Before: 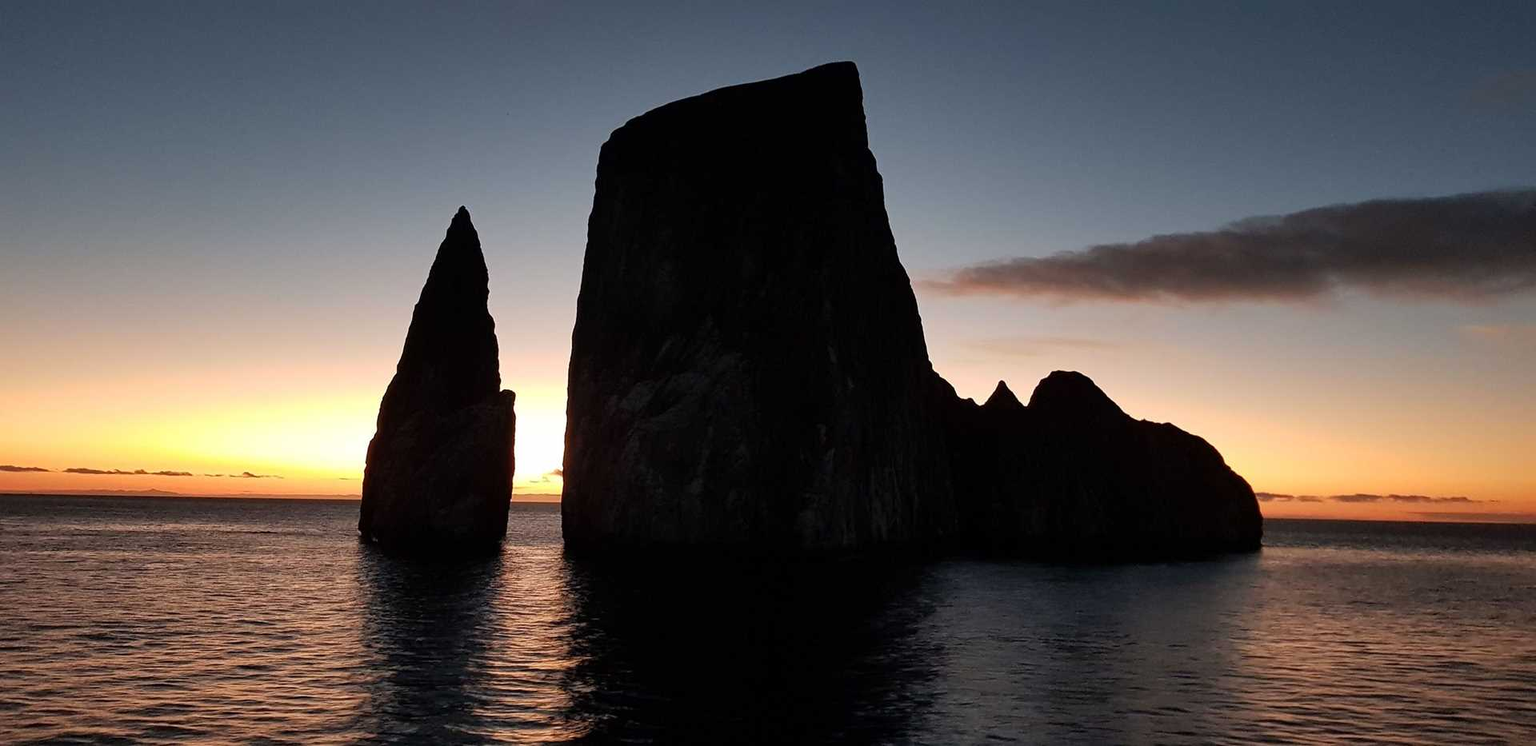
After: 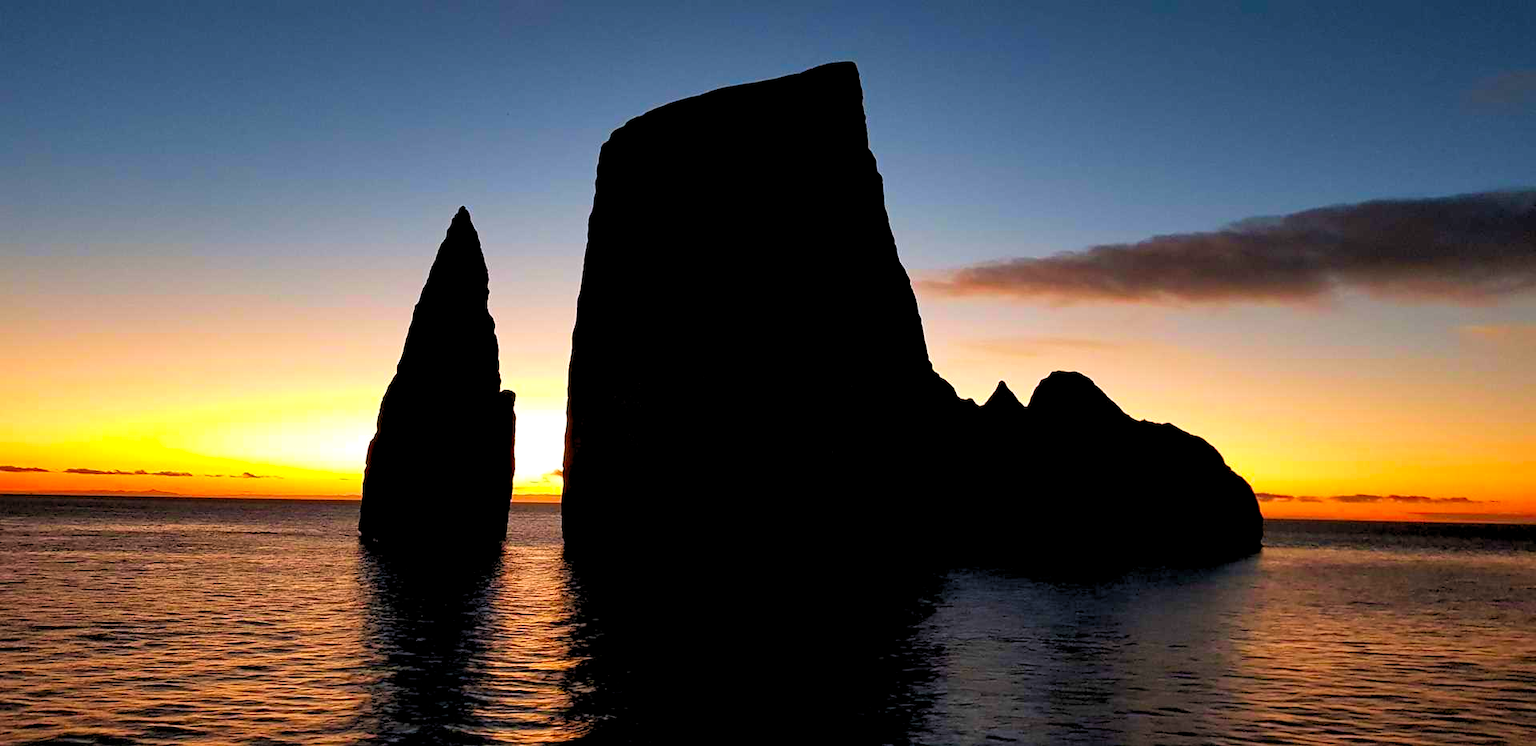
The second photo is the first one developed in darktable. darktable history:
color contrast: green-magenta contrast 1.55, blue-yellow contrast 1.83
velvia: on, module defaults
rgb levels: levels [[0.01, 0.419, 0.839], [0, 0.5, 1], [0, 0.5, 1]]
